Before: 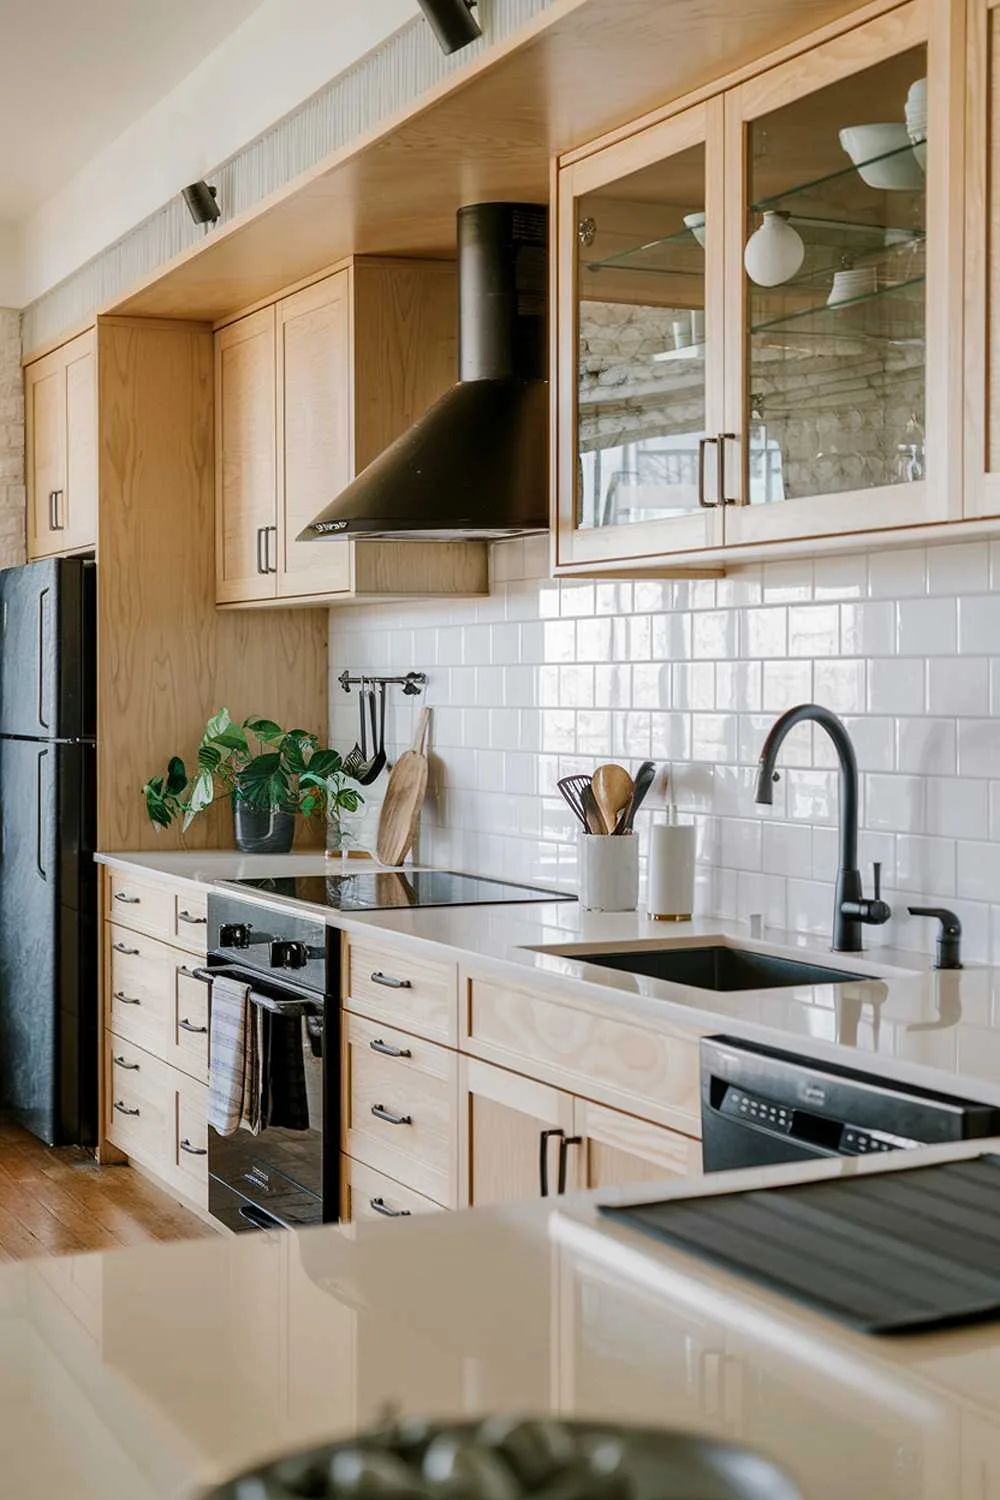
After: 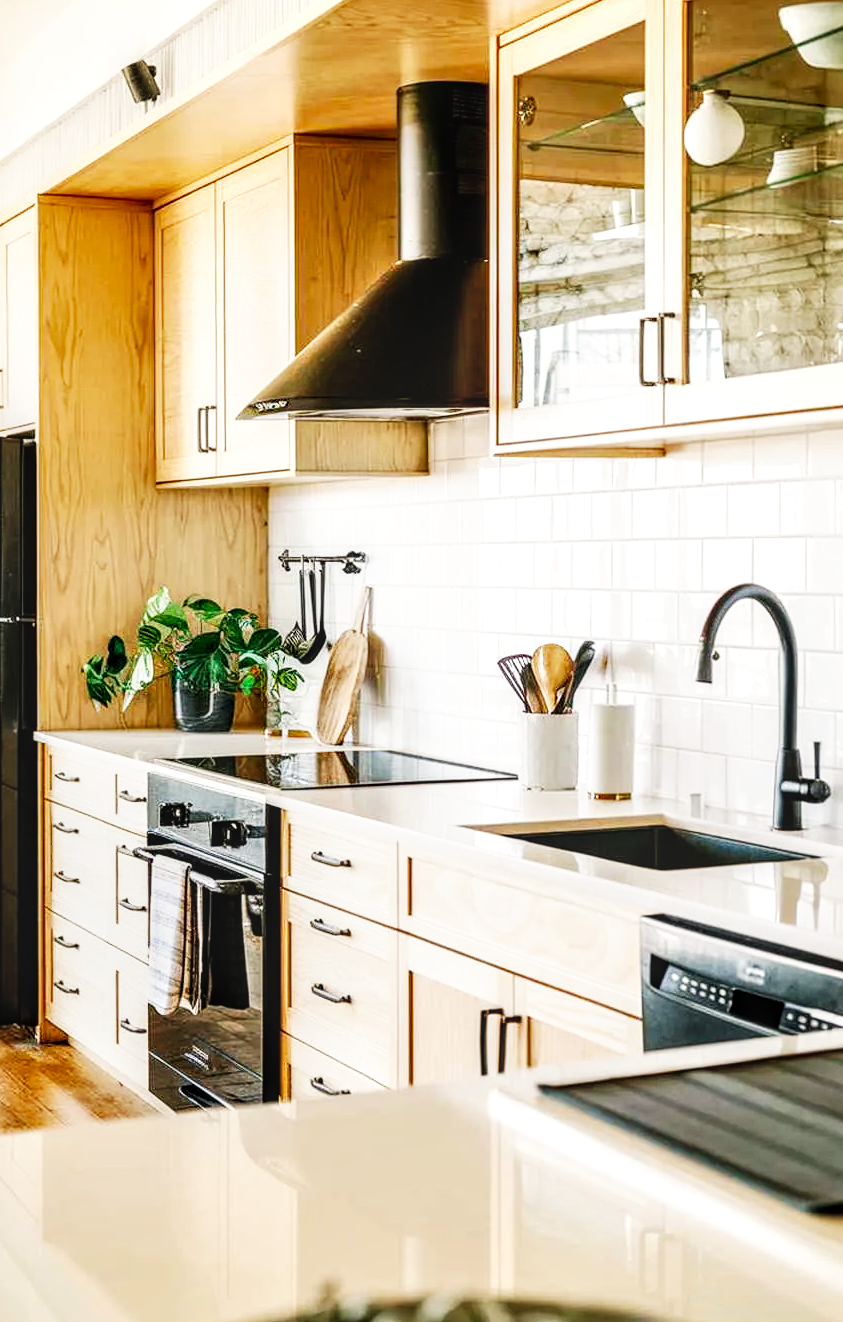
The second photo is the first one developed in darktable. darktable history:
crop: left 6.097%, top 8.119%, right 9.546%, bottom 3.725%
local contrast: highlights 62%, detail 143%, midtone range 0.428
base curve: curves: ch0 [(0, 0) (0.007, 0.004) (0.027, 0.03) (0.046, 0.07) (0.207, 0.54) (0.442, 0.872) (0.673, 0.972) (1, 1)], preserve colors none
color calibration: x 0.335, y 0.348, temperature 5401.78 K
